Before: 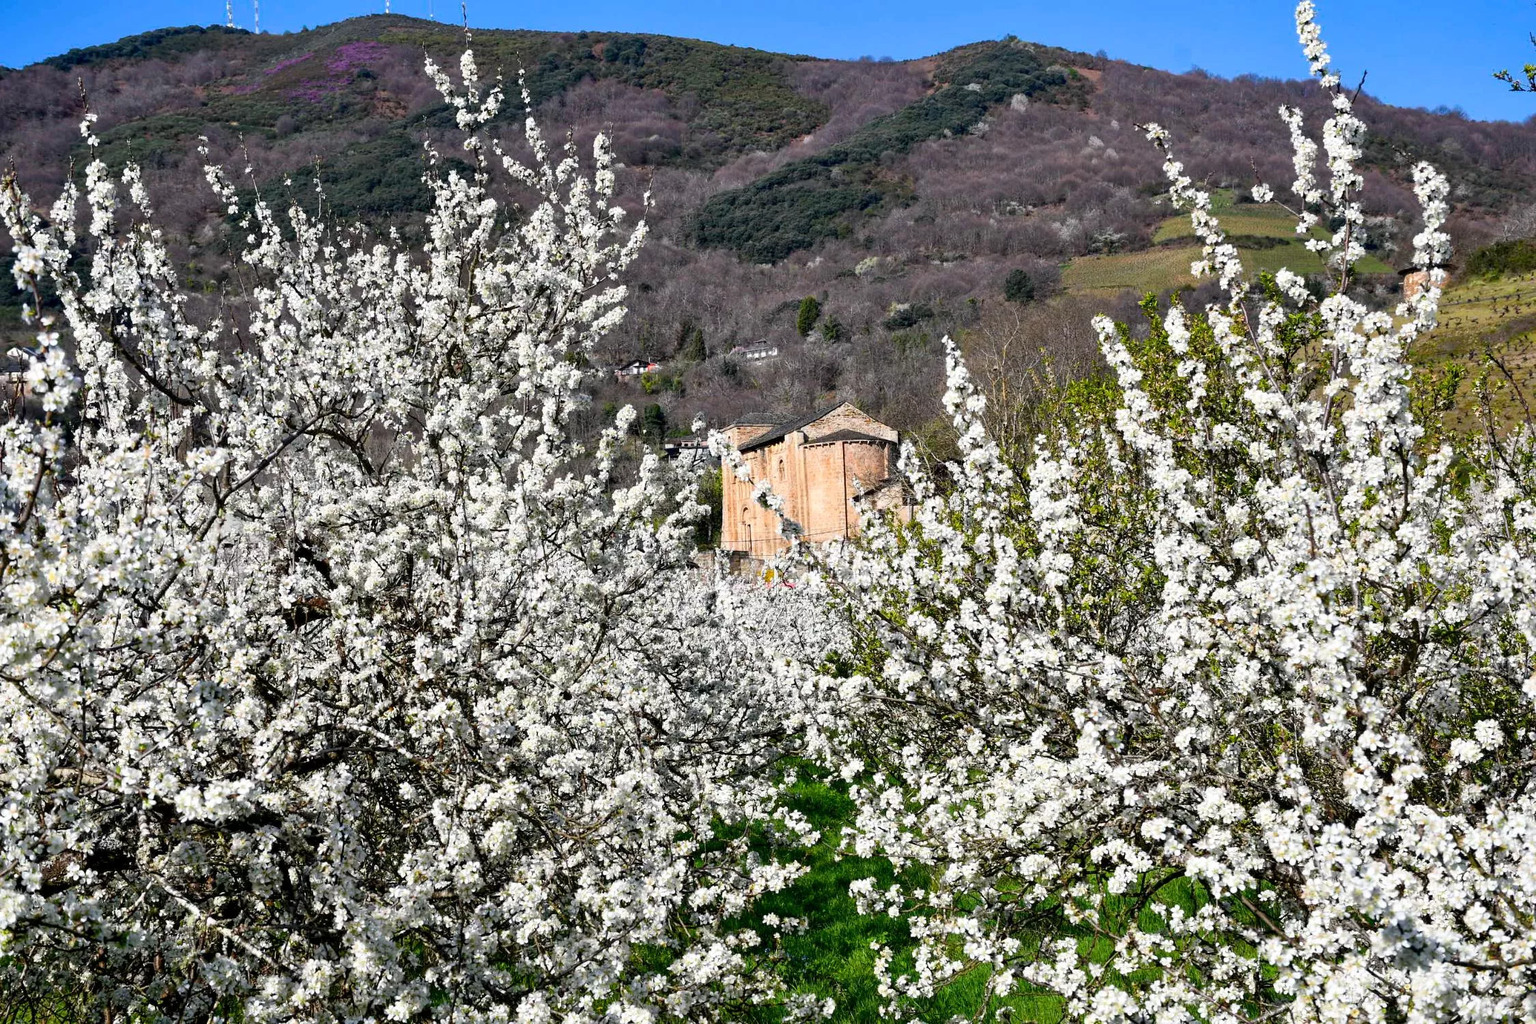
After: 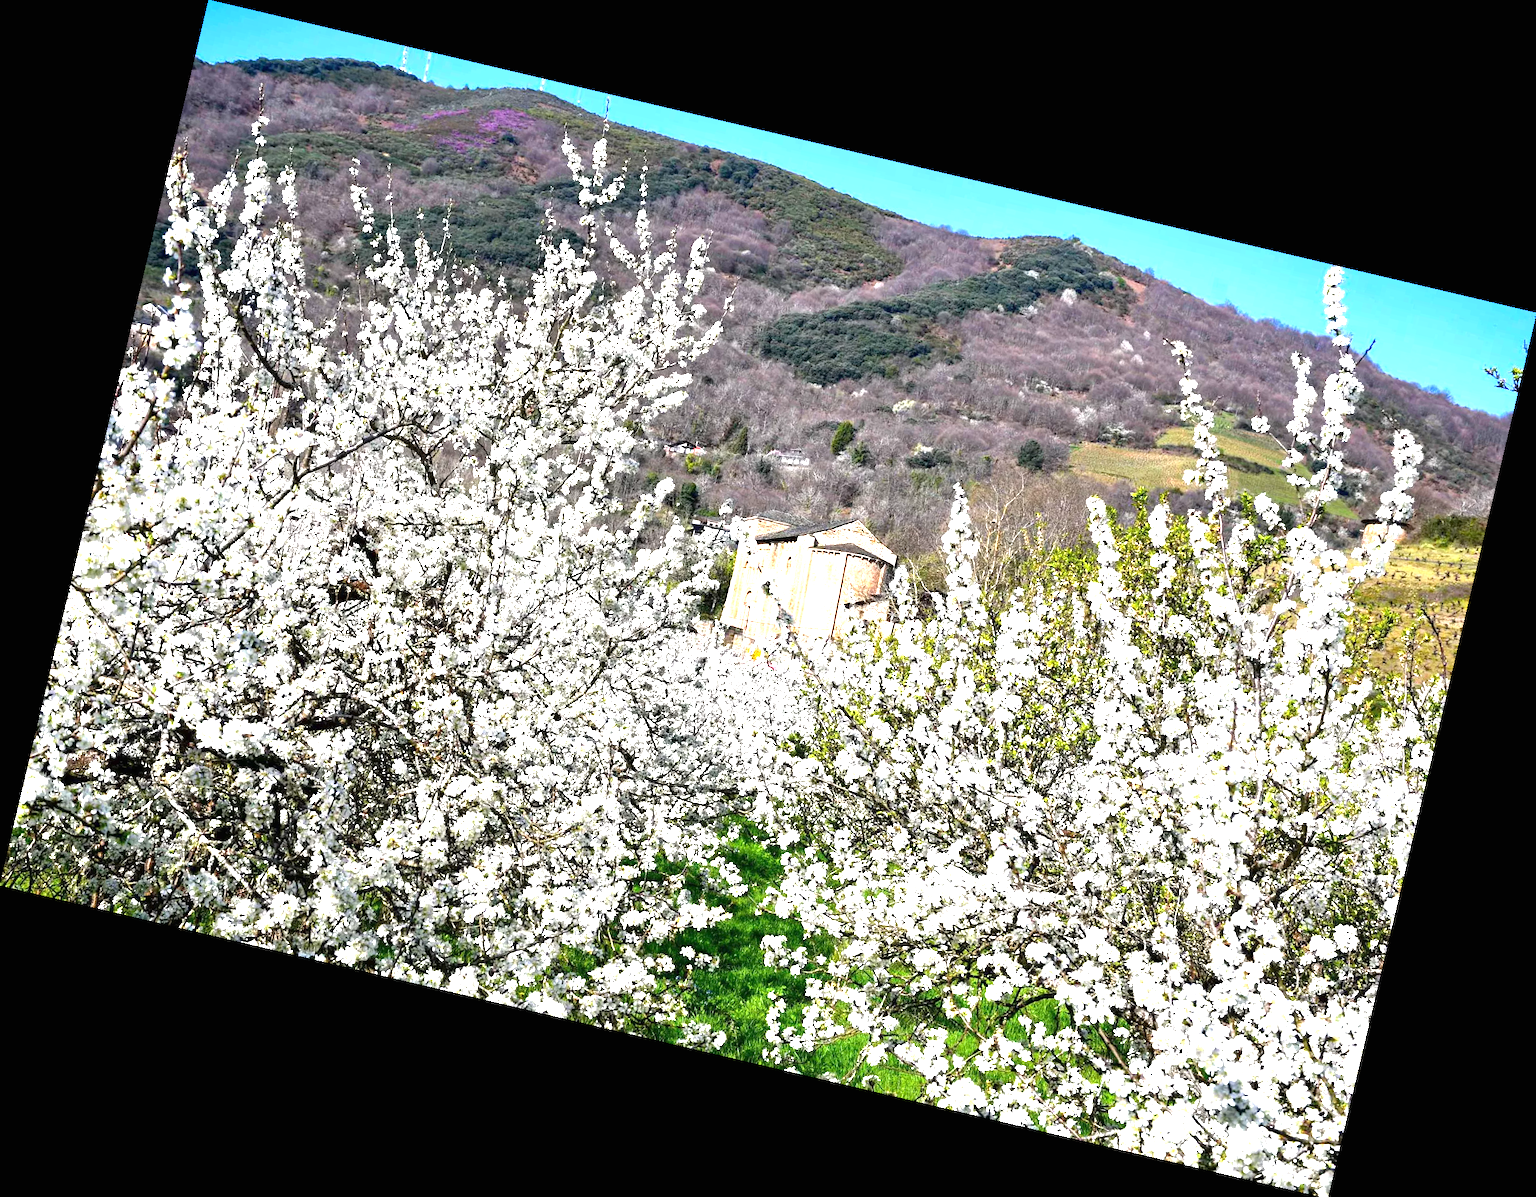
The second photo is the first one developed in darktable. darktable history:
exposure: black level correction 0, exposure 1.5 EV, compensate exposure bias true, compensate highlight preservation false
rotate and perspective: rotation 13.27°, automatic cropping off
